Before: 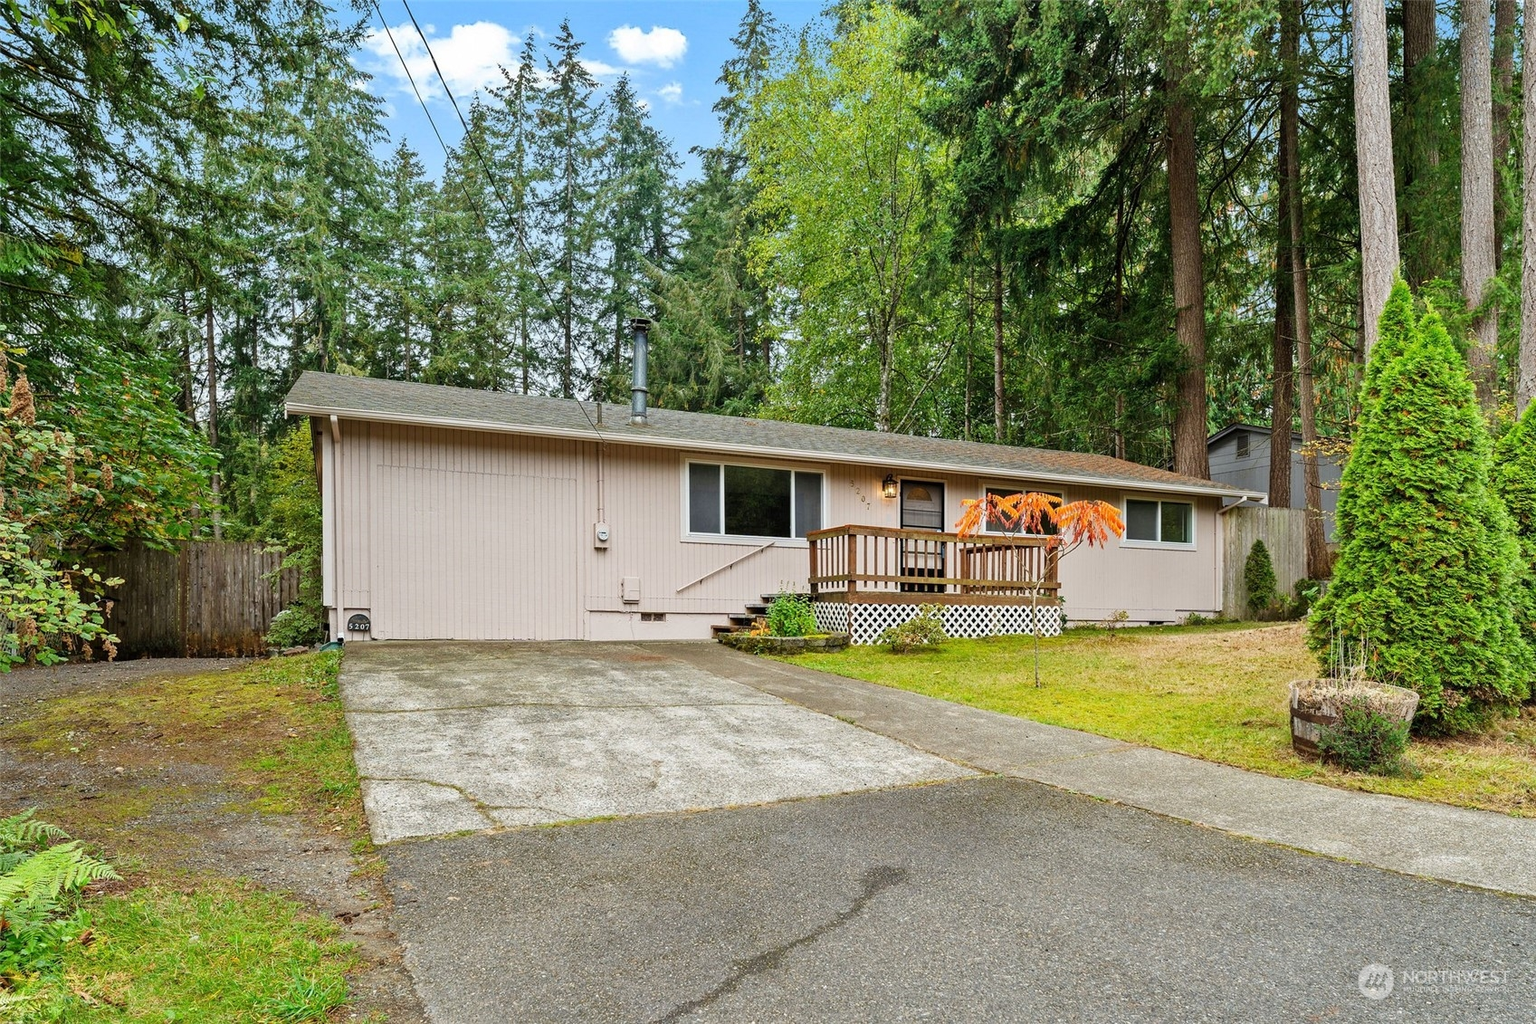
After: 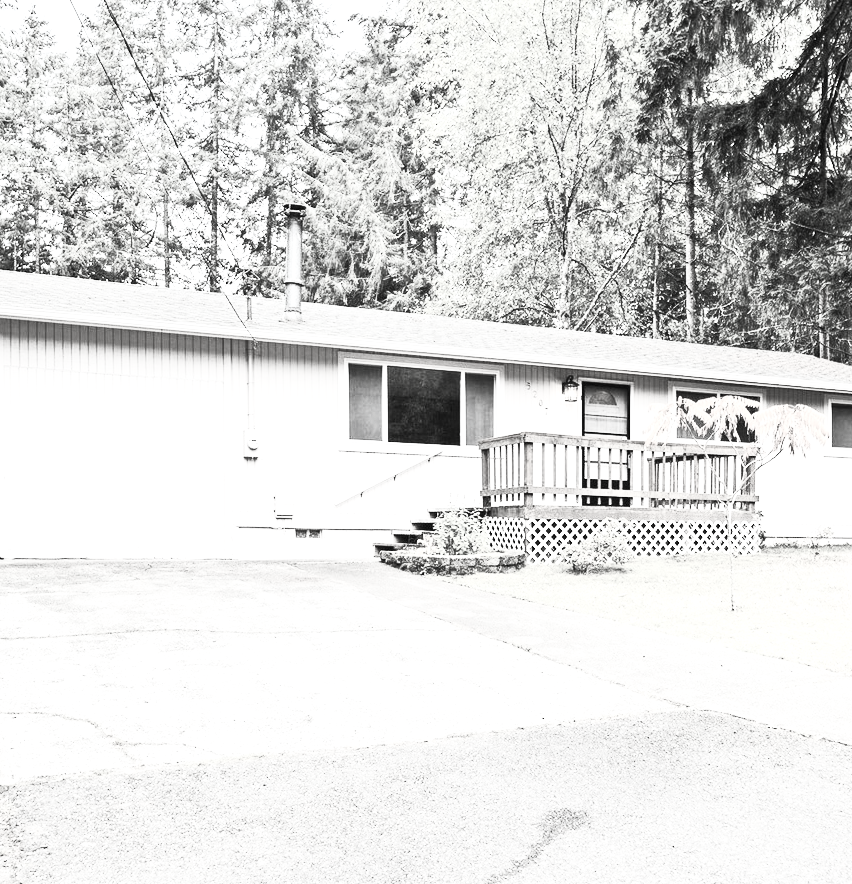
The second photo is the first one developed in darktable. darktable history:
crop and rotate: angle 0.021°, left 24.326%, top 13.12%, right 25.434%, bottom 8.675%
contrast brightness saturation: contrast 0.544, brightness 0.483, saturation -0.986
color correction: highlights b* -0.014, saturation 1.85
exposure: black level correction 0, exposure 1.199 EV, compensate highlight preservation false
